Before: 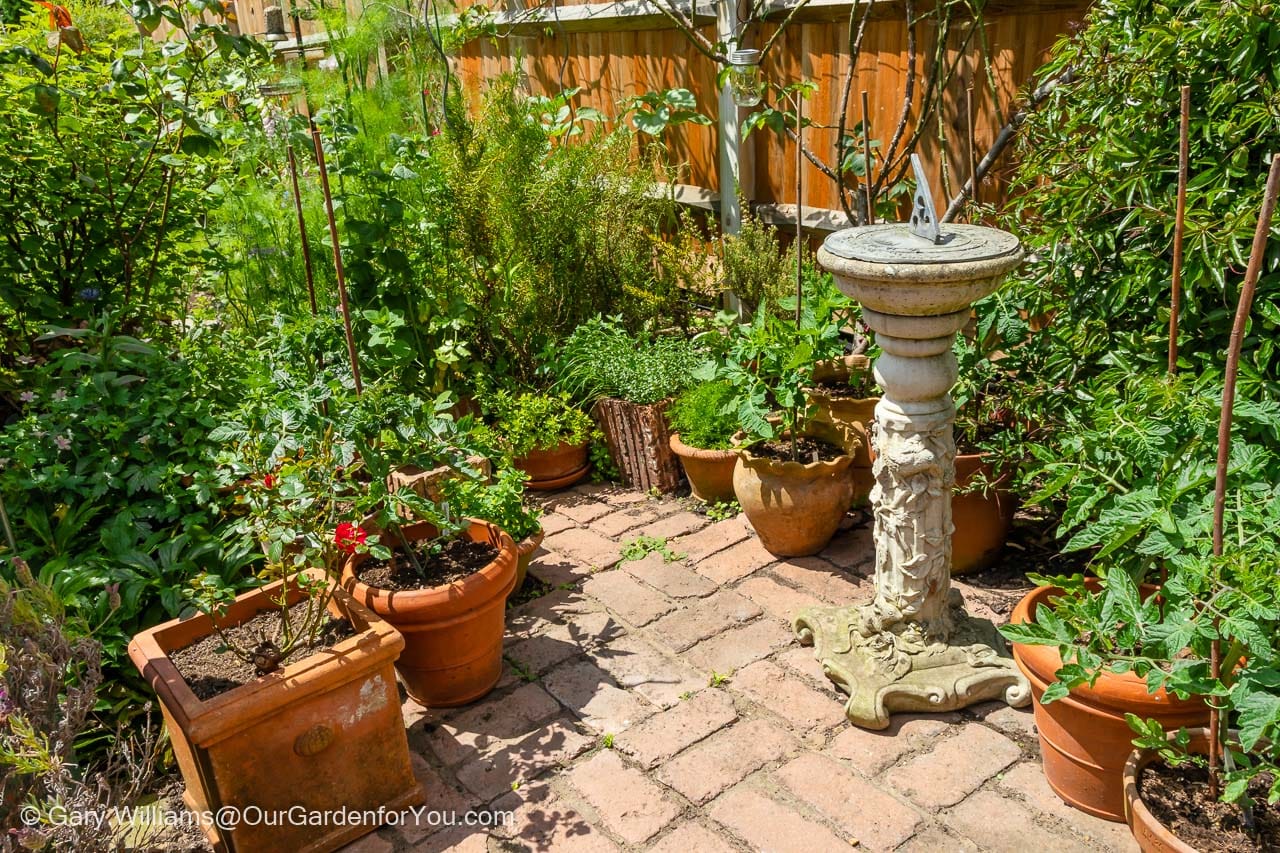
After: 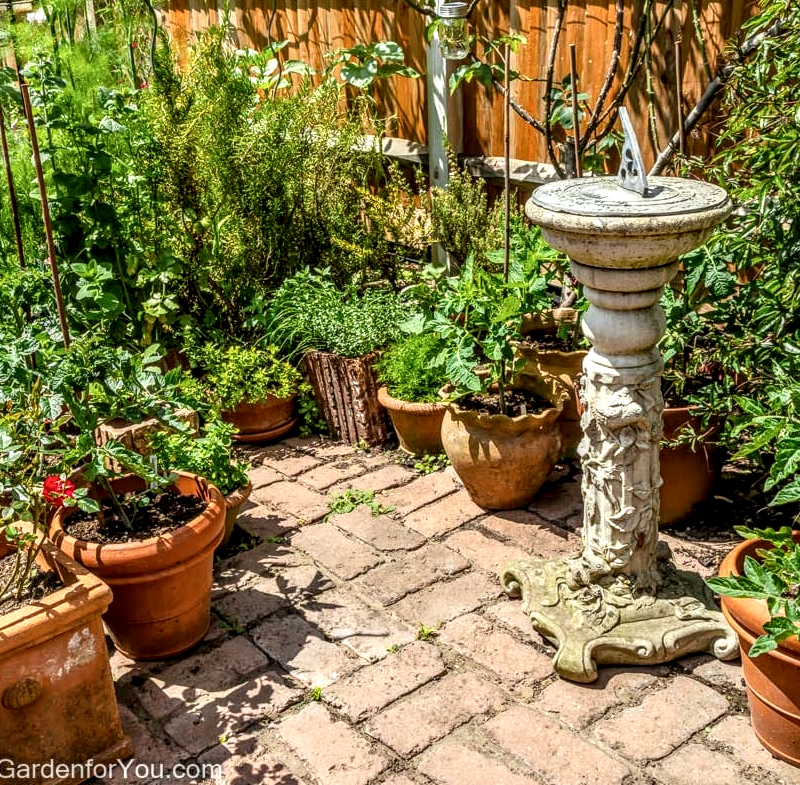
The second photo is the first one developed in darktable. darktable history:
crop and rotate: left 22.829%, top 5.626%, right 14.62%, bottom 2.299%
local contrast: highlights 2%, shadows 1%, detail 182%
